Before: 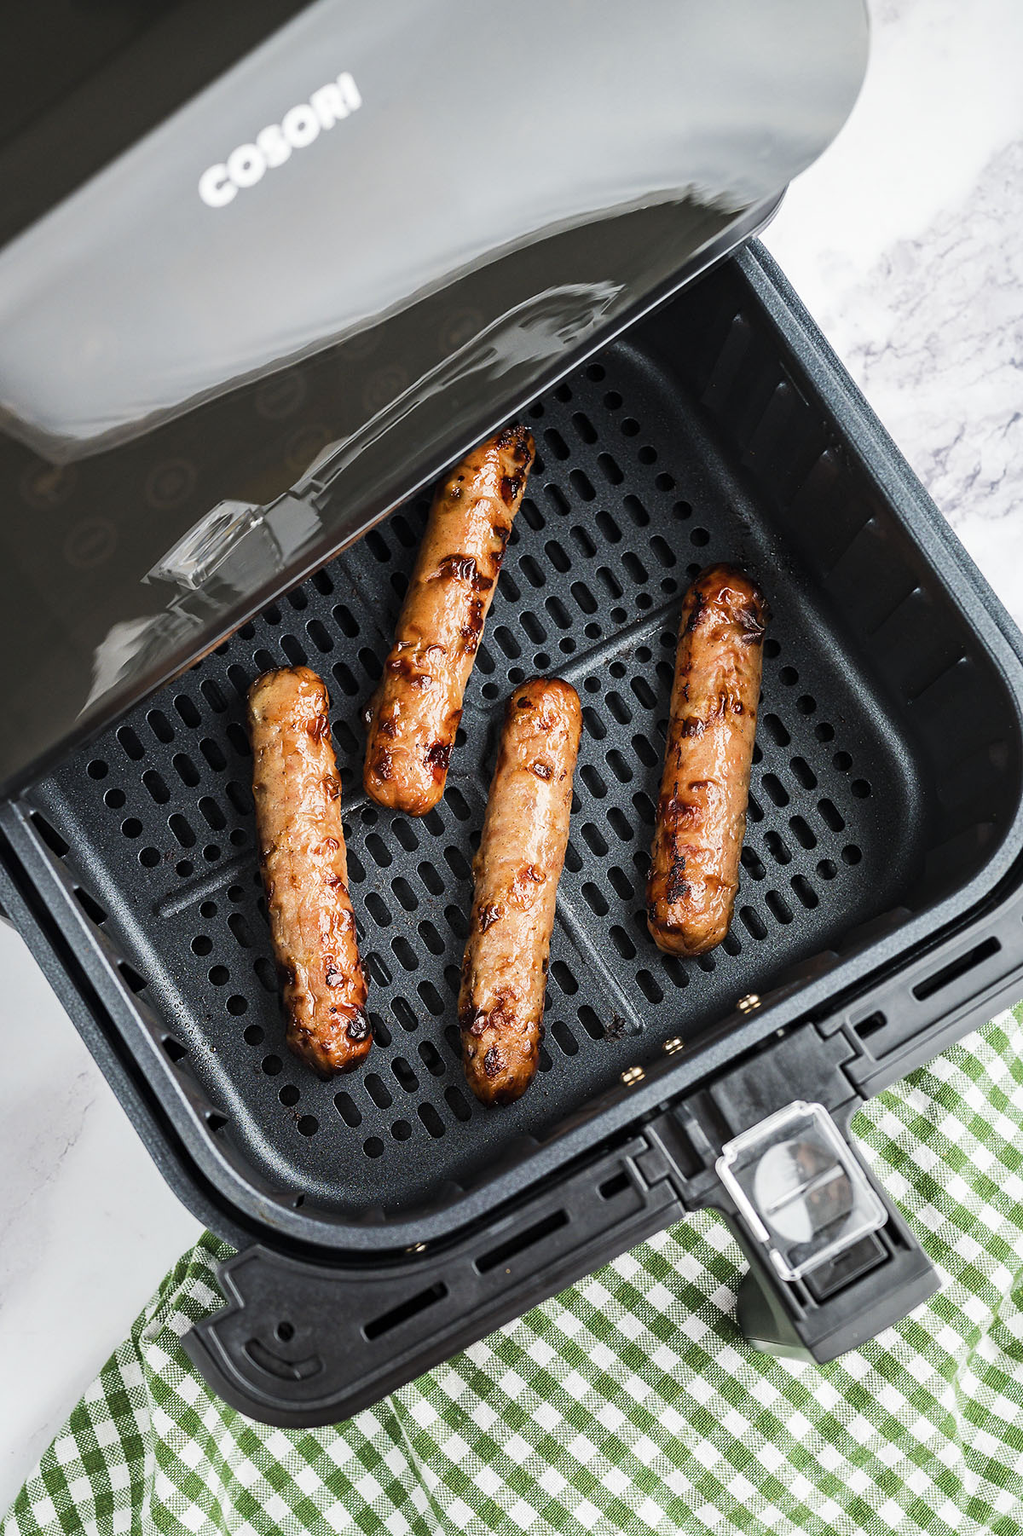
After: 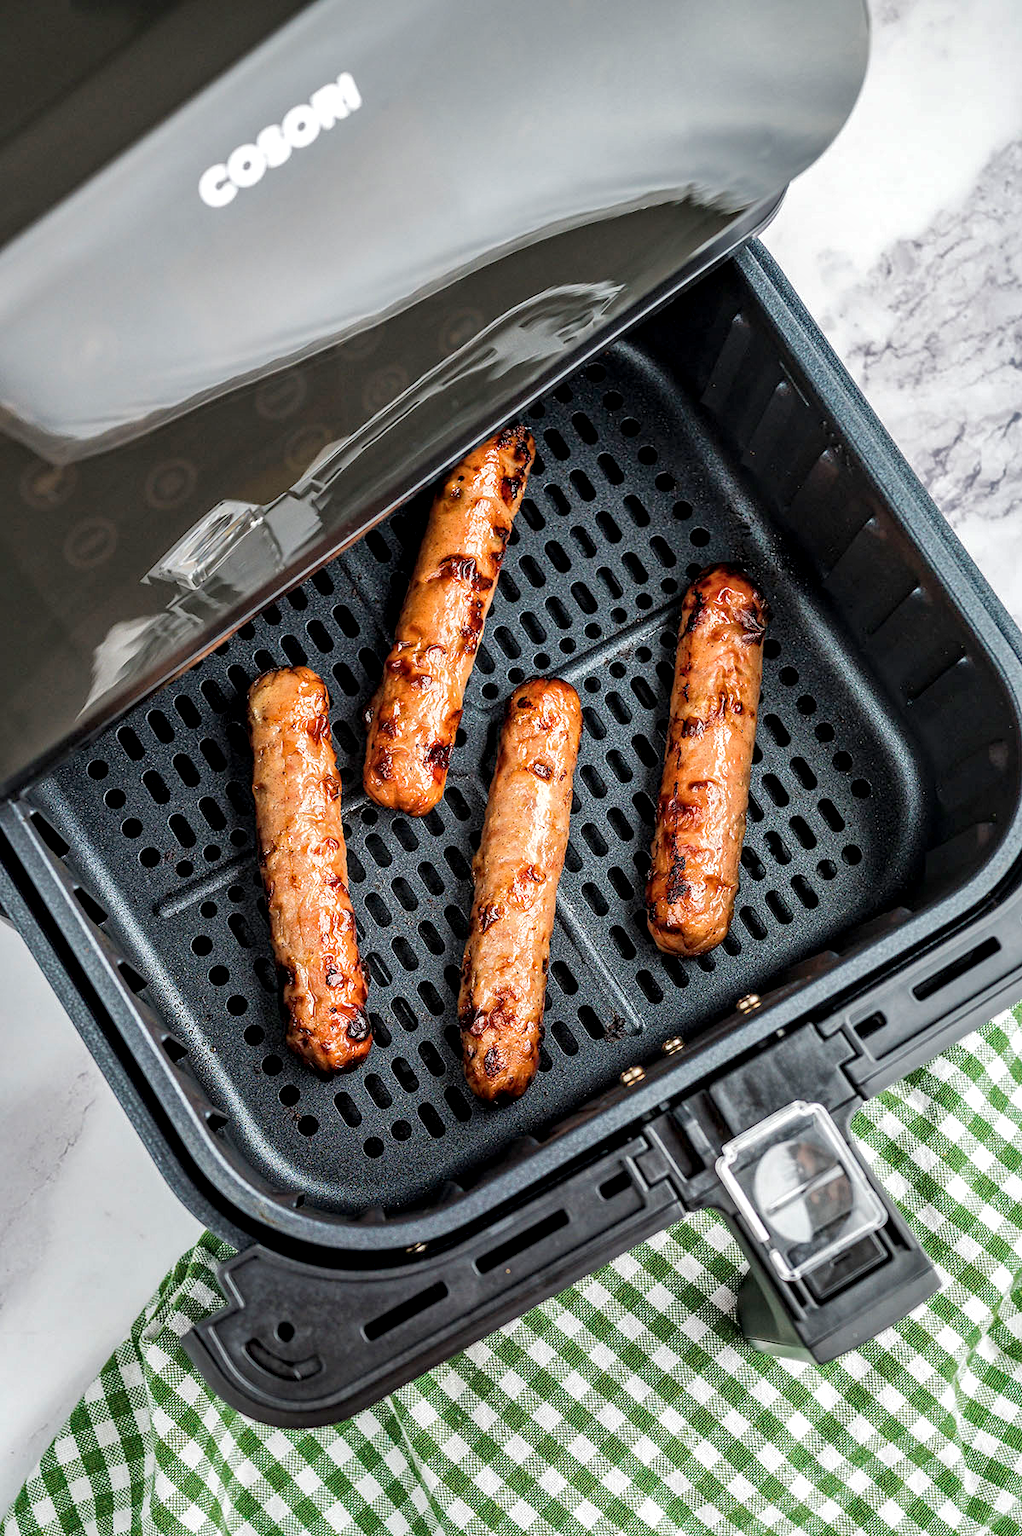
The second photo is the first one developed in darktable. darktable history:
local contrast: detail 150%
shadows and highlights: on, module defaults
